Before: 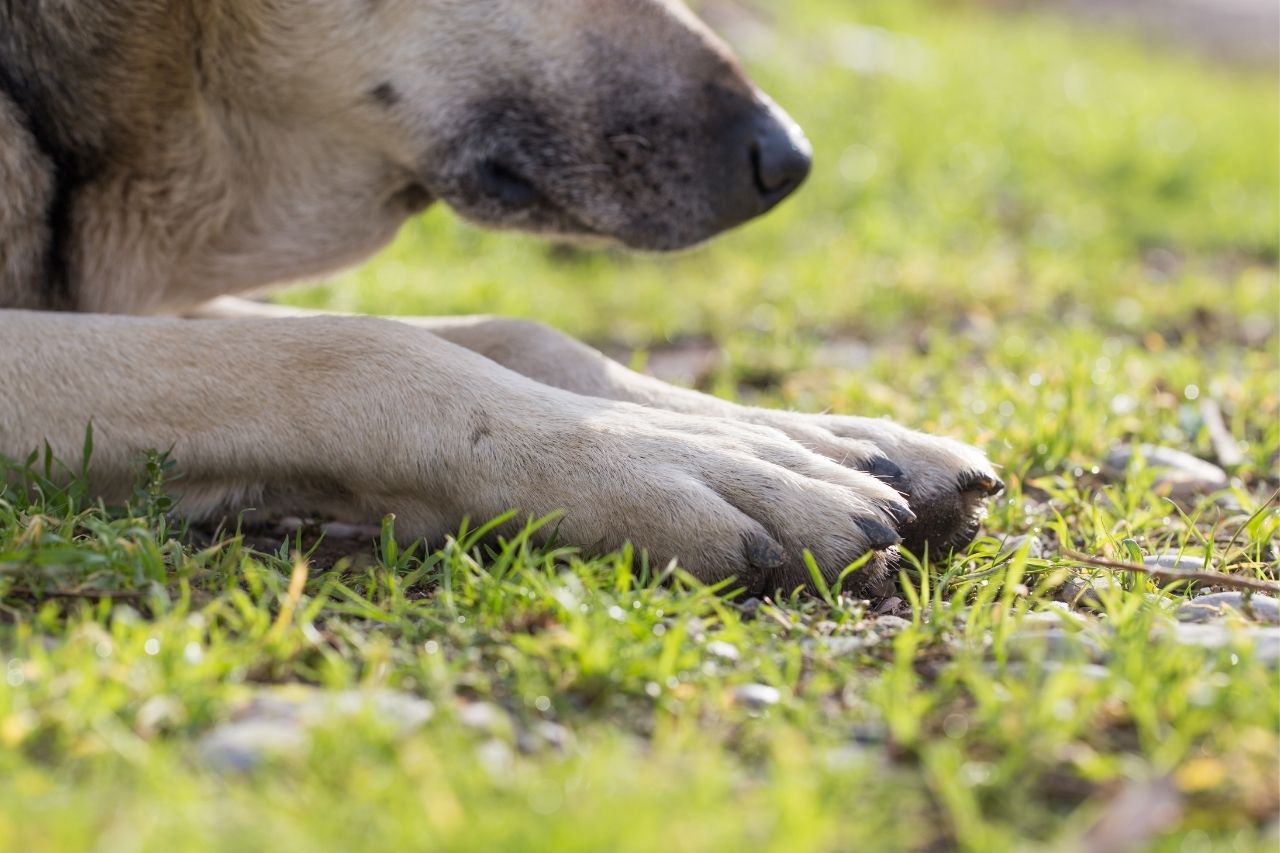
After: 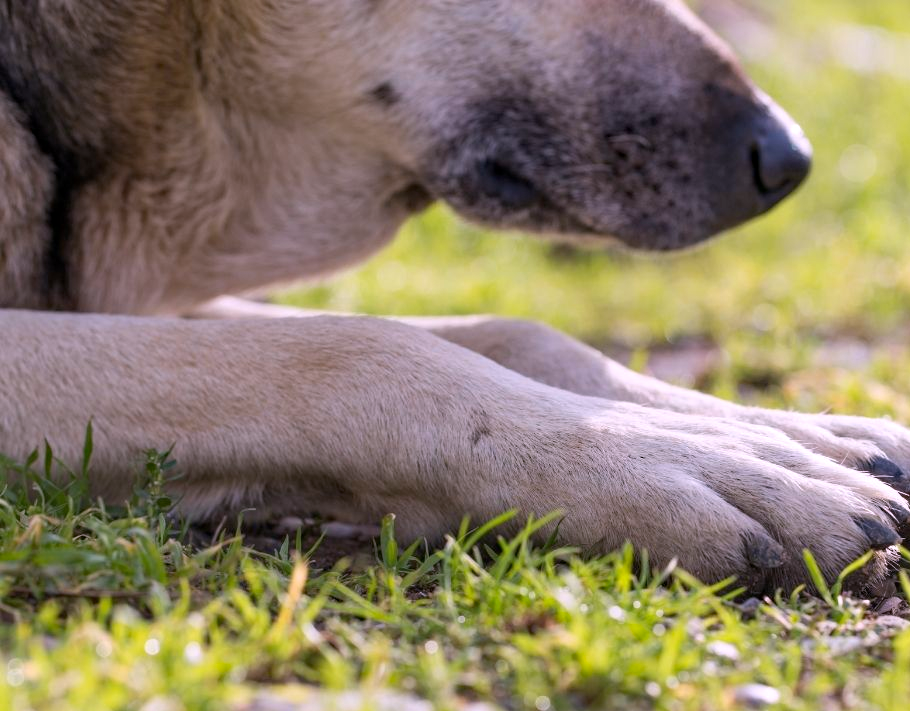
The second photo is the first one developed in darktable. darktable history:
crop: right 28.885%, bottom 16.626%
white balance: red 1.066, blue 1.119
haze removal: compatibility mode true, adaptive false
